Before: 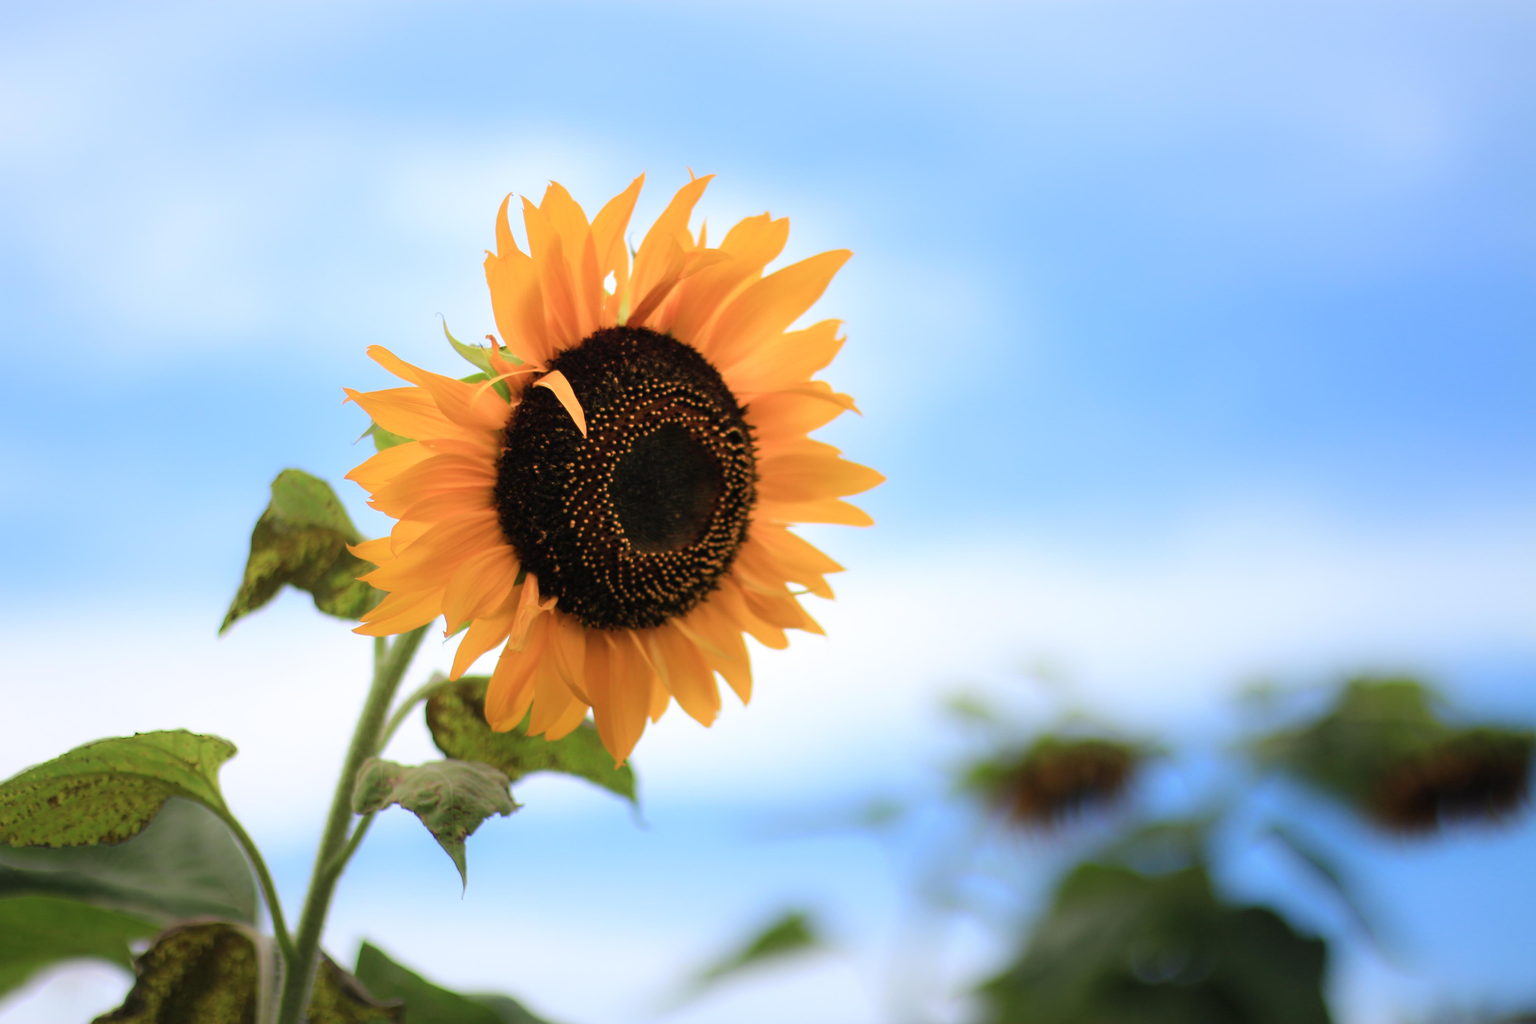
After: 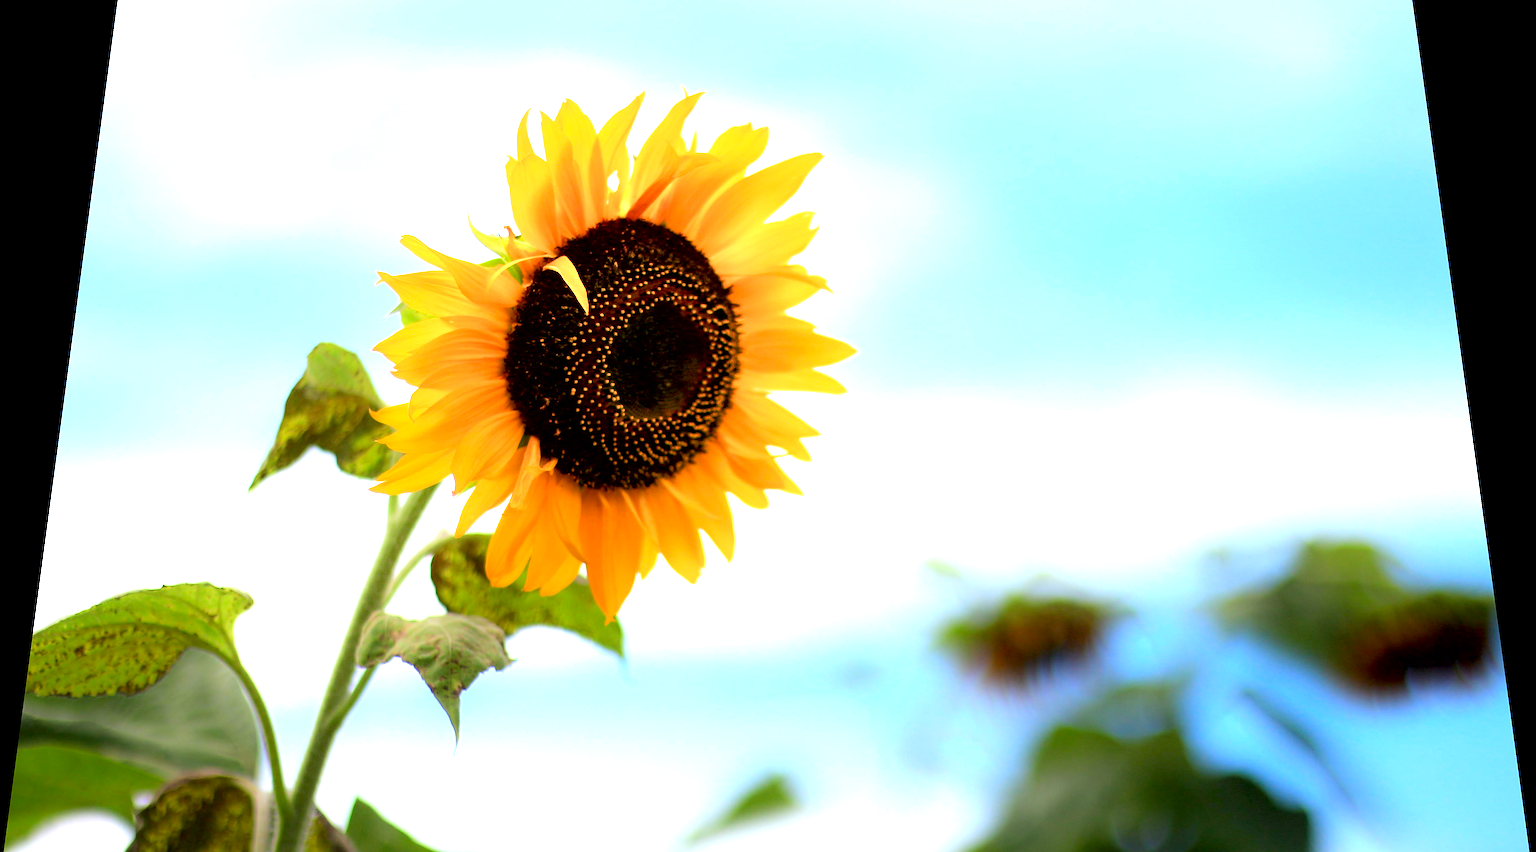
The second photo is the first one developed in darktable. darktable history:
crop and rotate: top 5.609%, bottom 5.609%
sharpen: on, module defaults
exposure: black level correction 0.008, exposure 0.979 EV, compensate highlight preservation false
contrast brightness saturation: saturation 0.18
rotate and perspective: rotation 0.128°, lens shift (vertical) -0.181, lens shift (horizontal) -0.044, shear 0.001, automatic cropping off
